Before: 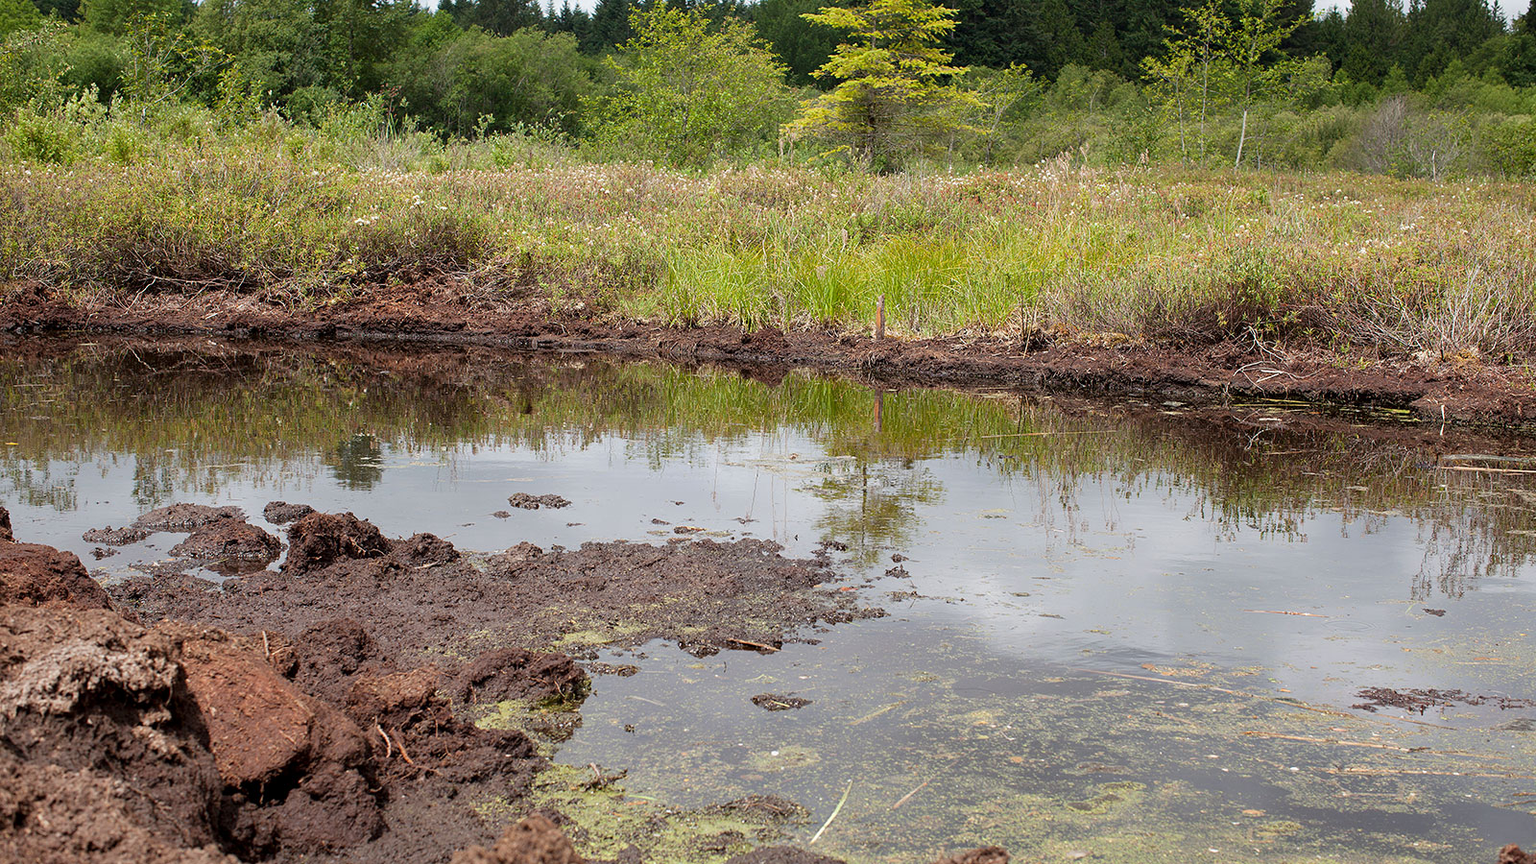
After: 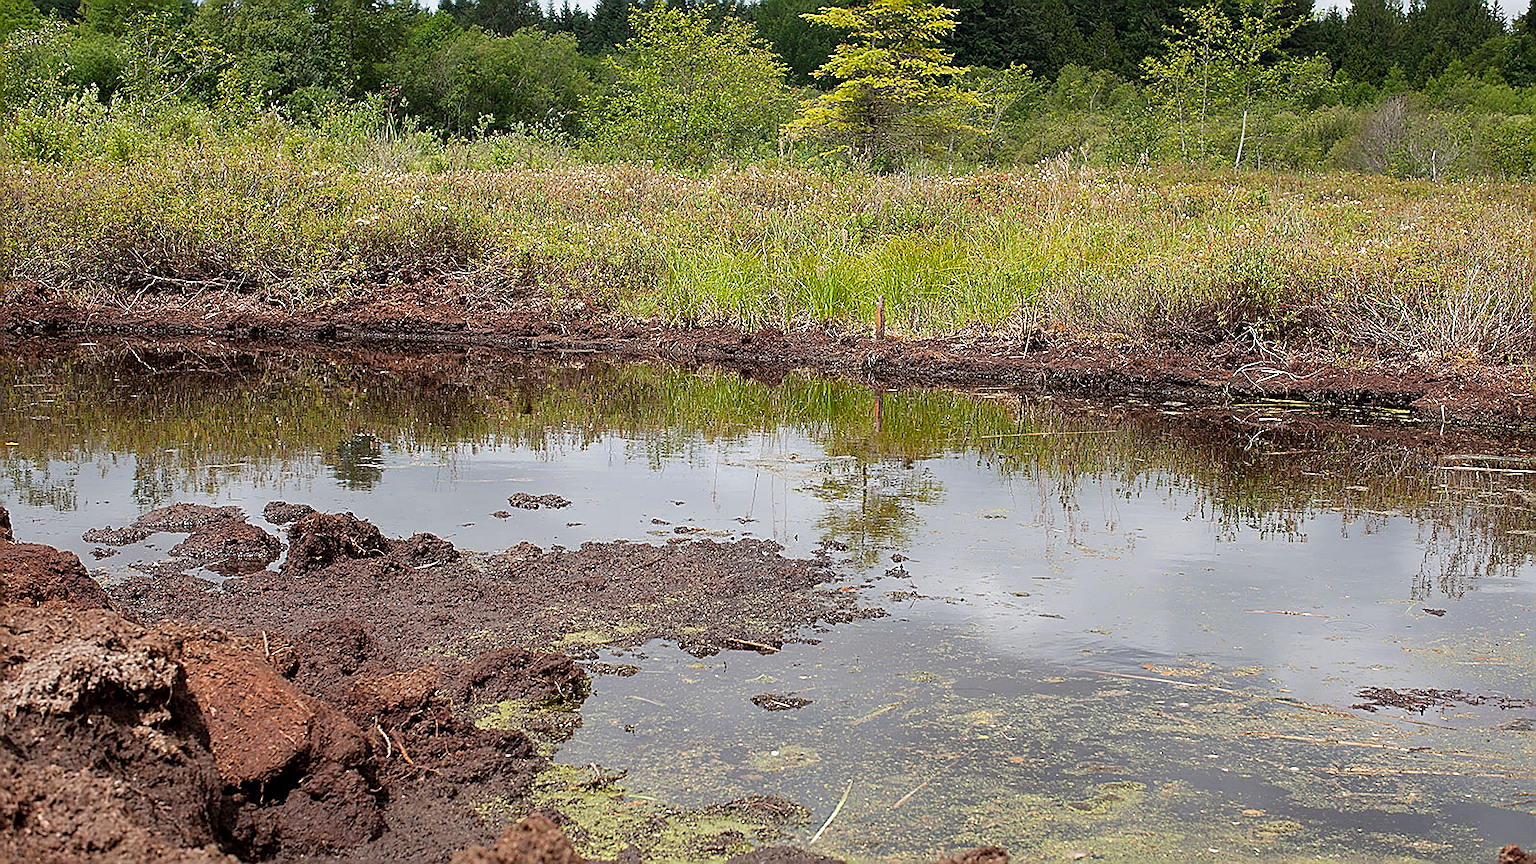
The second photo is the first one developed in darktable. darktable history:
contrast brightness saturation: saturation 0.096
sharpen: radius 1.354, amount 1.264, threshold 0.805
